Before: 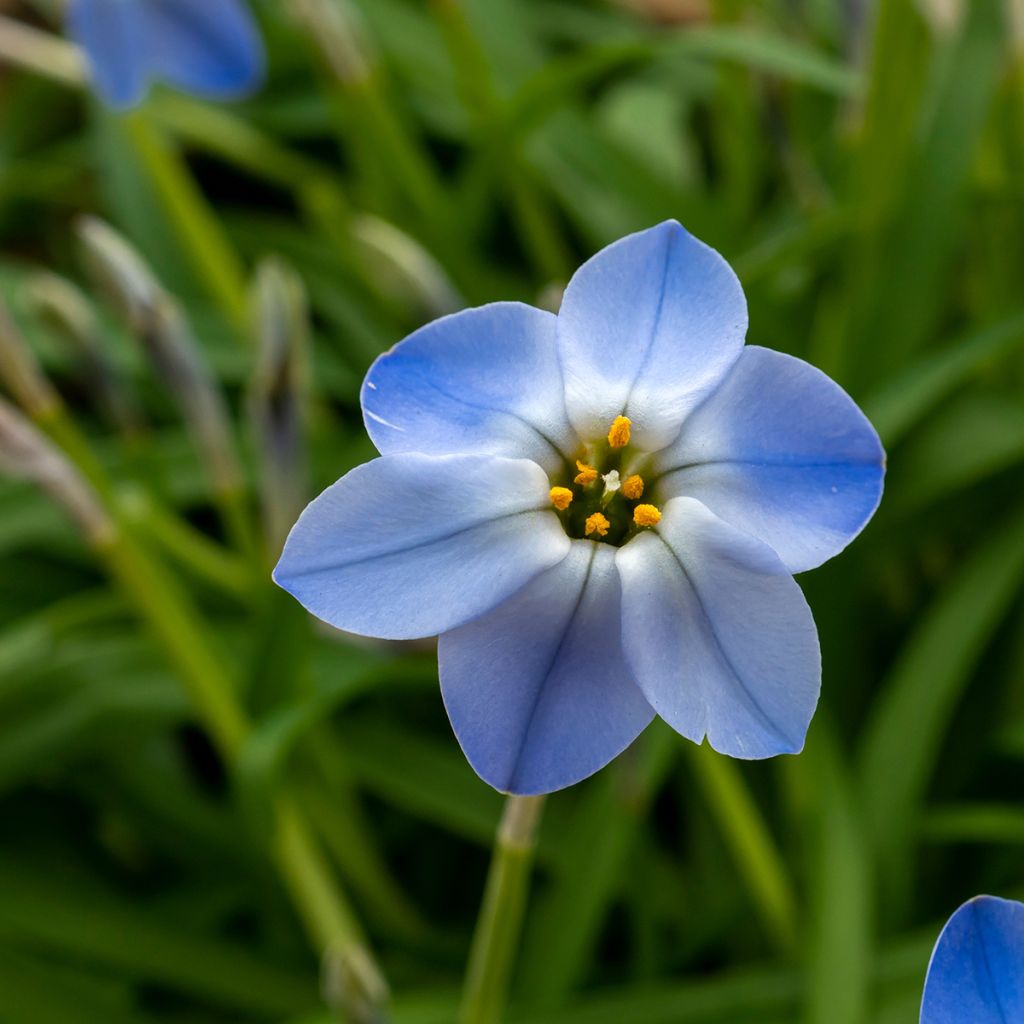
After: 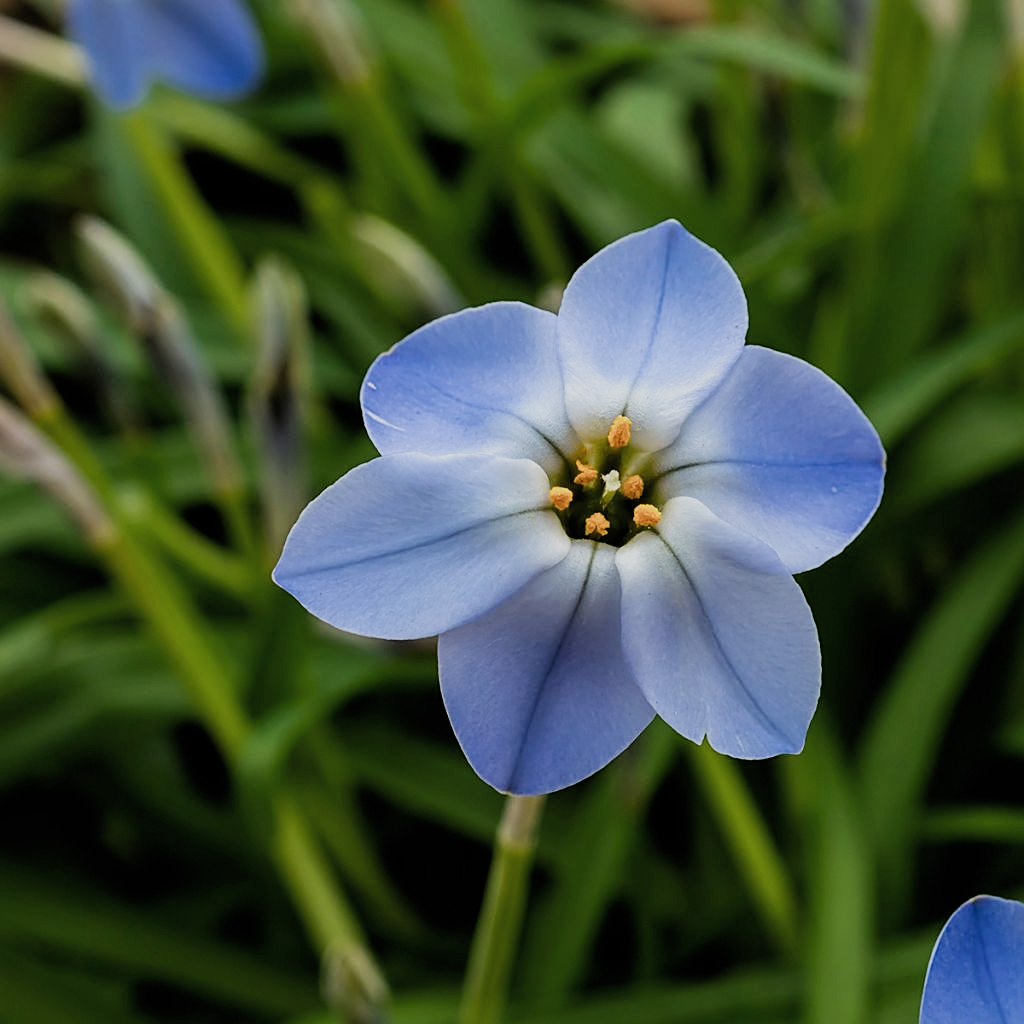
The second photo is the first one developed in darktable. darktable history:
exposure: black level correction 0.001, compensate highlight preservation false
filmic rgb: black relative exposure -7.65 EV, white relative exposure 4.56 EV, hardness 3.61, contrast 1.113, color science v4 (2020)
sharpen: on, module defaults
